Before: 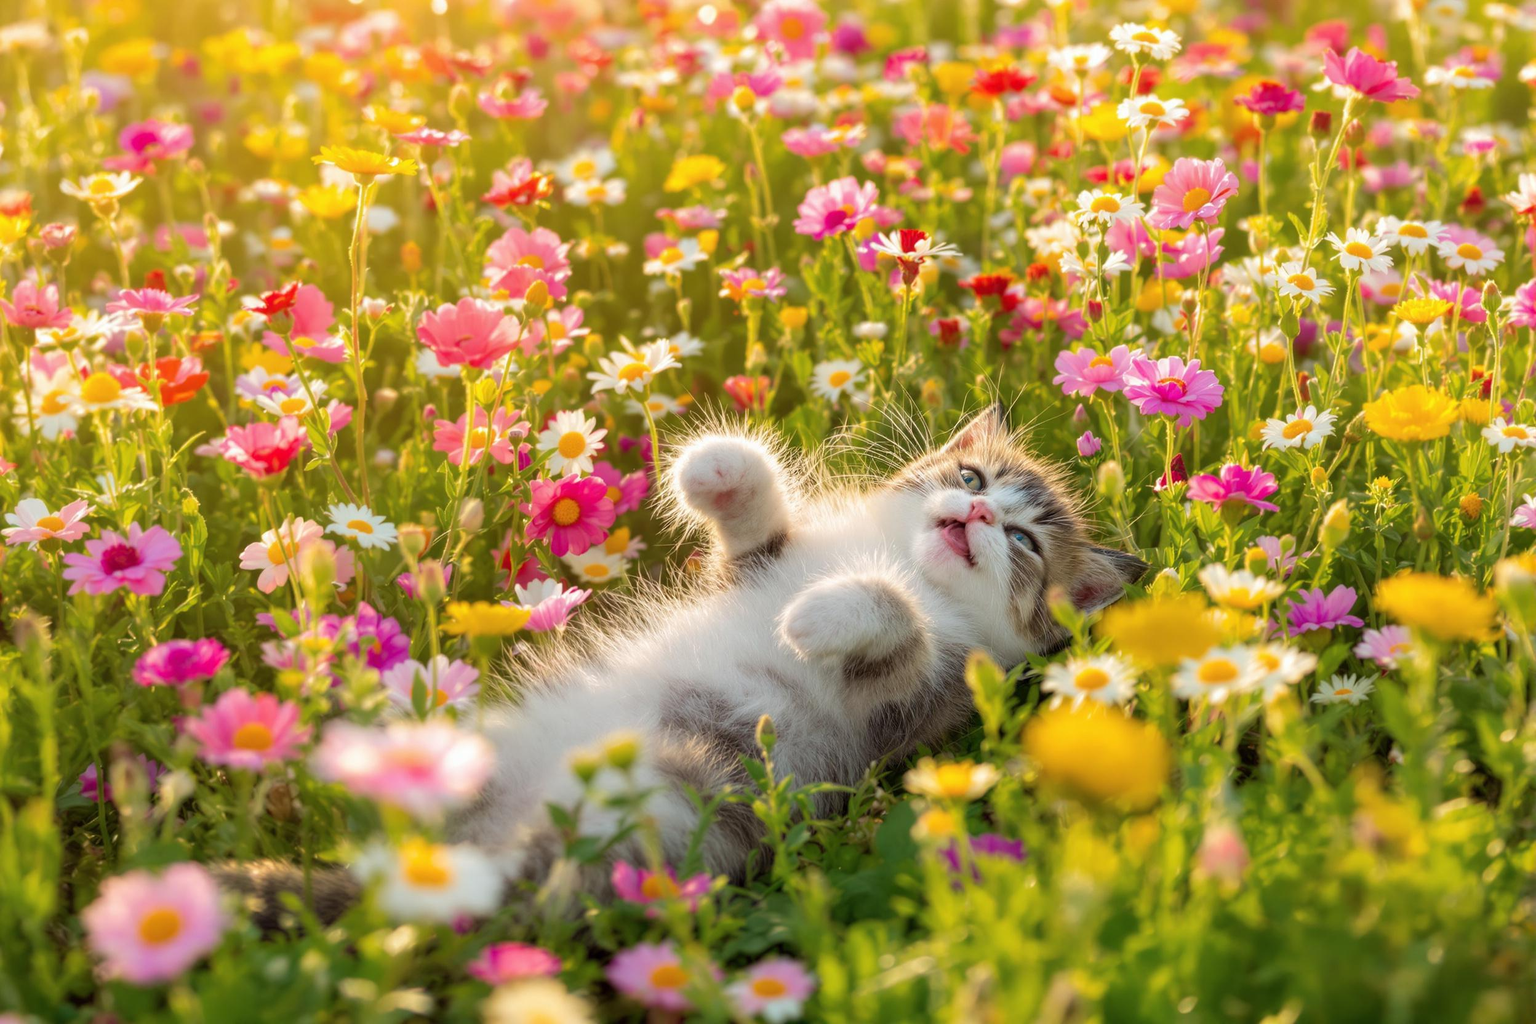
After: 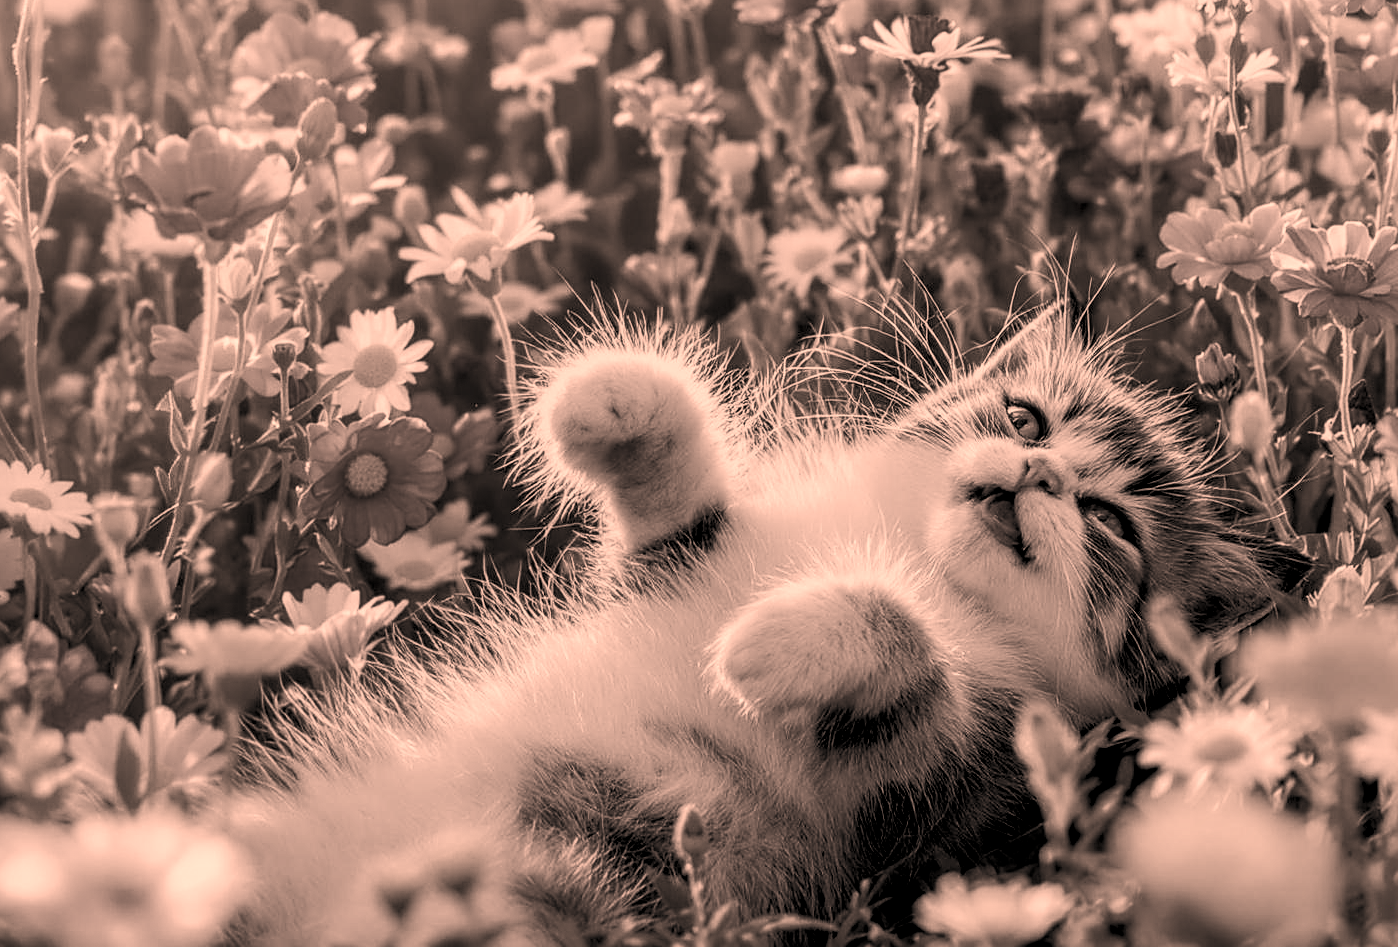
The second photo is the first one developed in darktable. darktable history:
local contrast: detail 130%
crop and rotate: left 22.206%, top 21.49%, right 21.779%, bottom 21.584%
shadows and highlights: shadows 25.68, highlights -26.11
color correction: highlights a* 22.18, highlights b* 22.35
sharpen: amount 0.491
contrast brightness saturation: saturation -0.987
color balance rgb: global offset › chroma 0.122%, global offset › hue 254.1°, perceptual saturation grading › global saturation 30.5%, perceptual brilliance grading › highlights 3.333%, perceptual brilliance grading › mid-tones -18.489%, perceptual brilliance grading › shadows -41.935%, global vibrance 3.736%
filmic rgb: black relative exposure -5.69 EV, white relative exposure 3.4 EV, hardness 3.68, iterations of high-quality reconstruction 0
